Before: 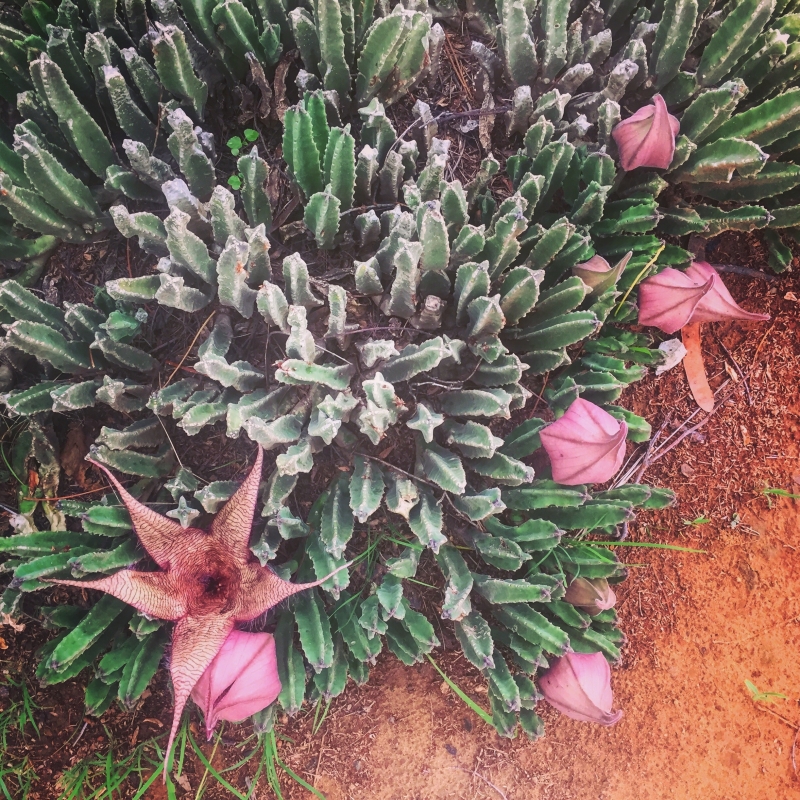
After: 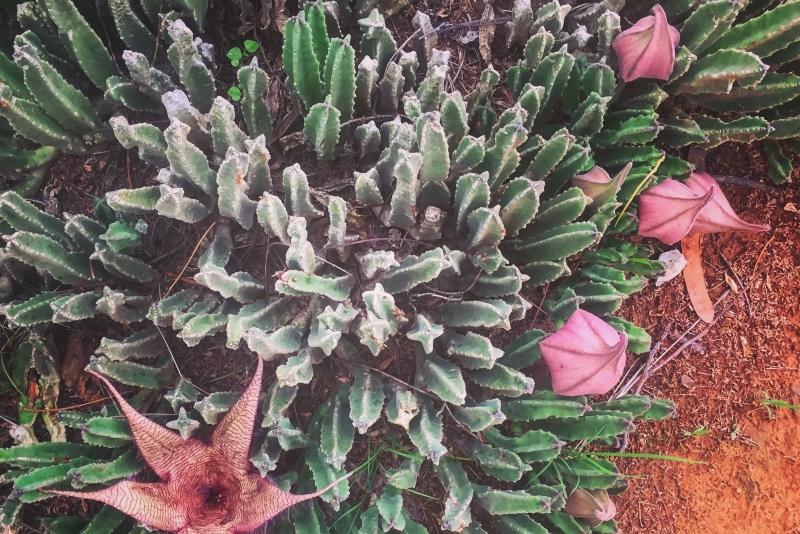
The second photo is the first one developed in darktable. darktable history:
crop: top 11.168%, bottom 22.031%
